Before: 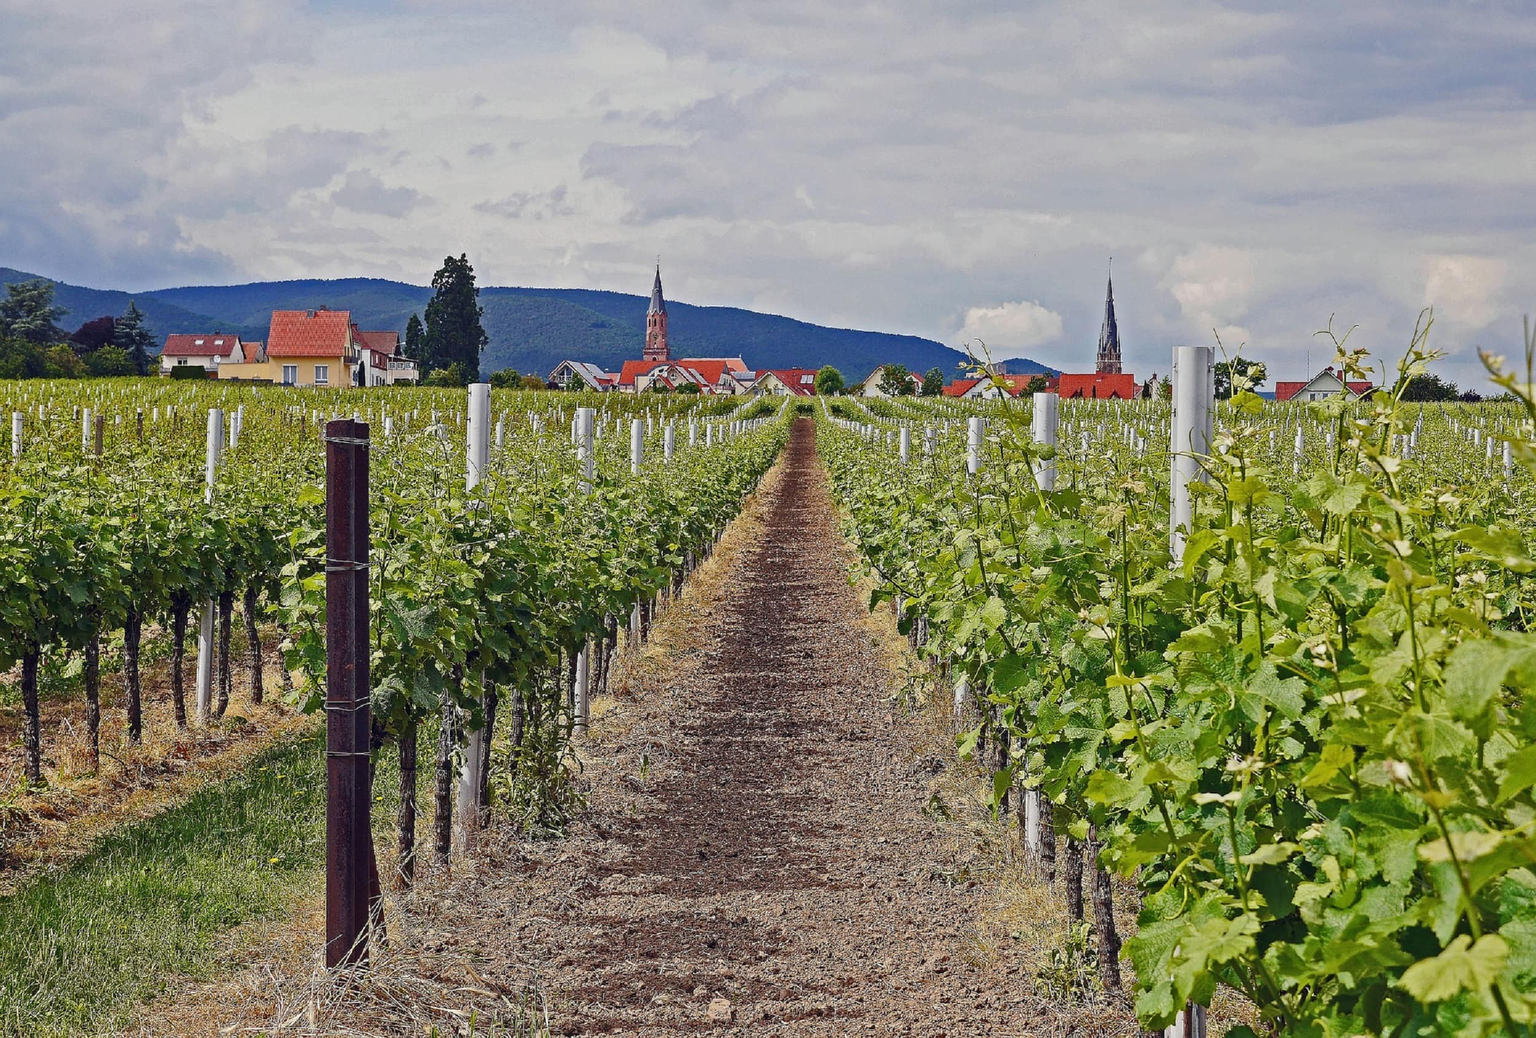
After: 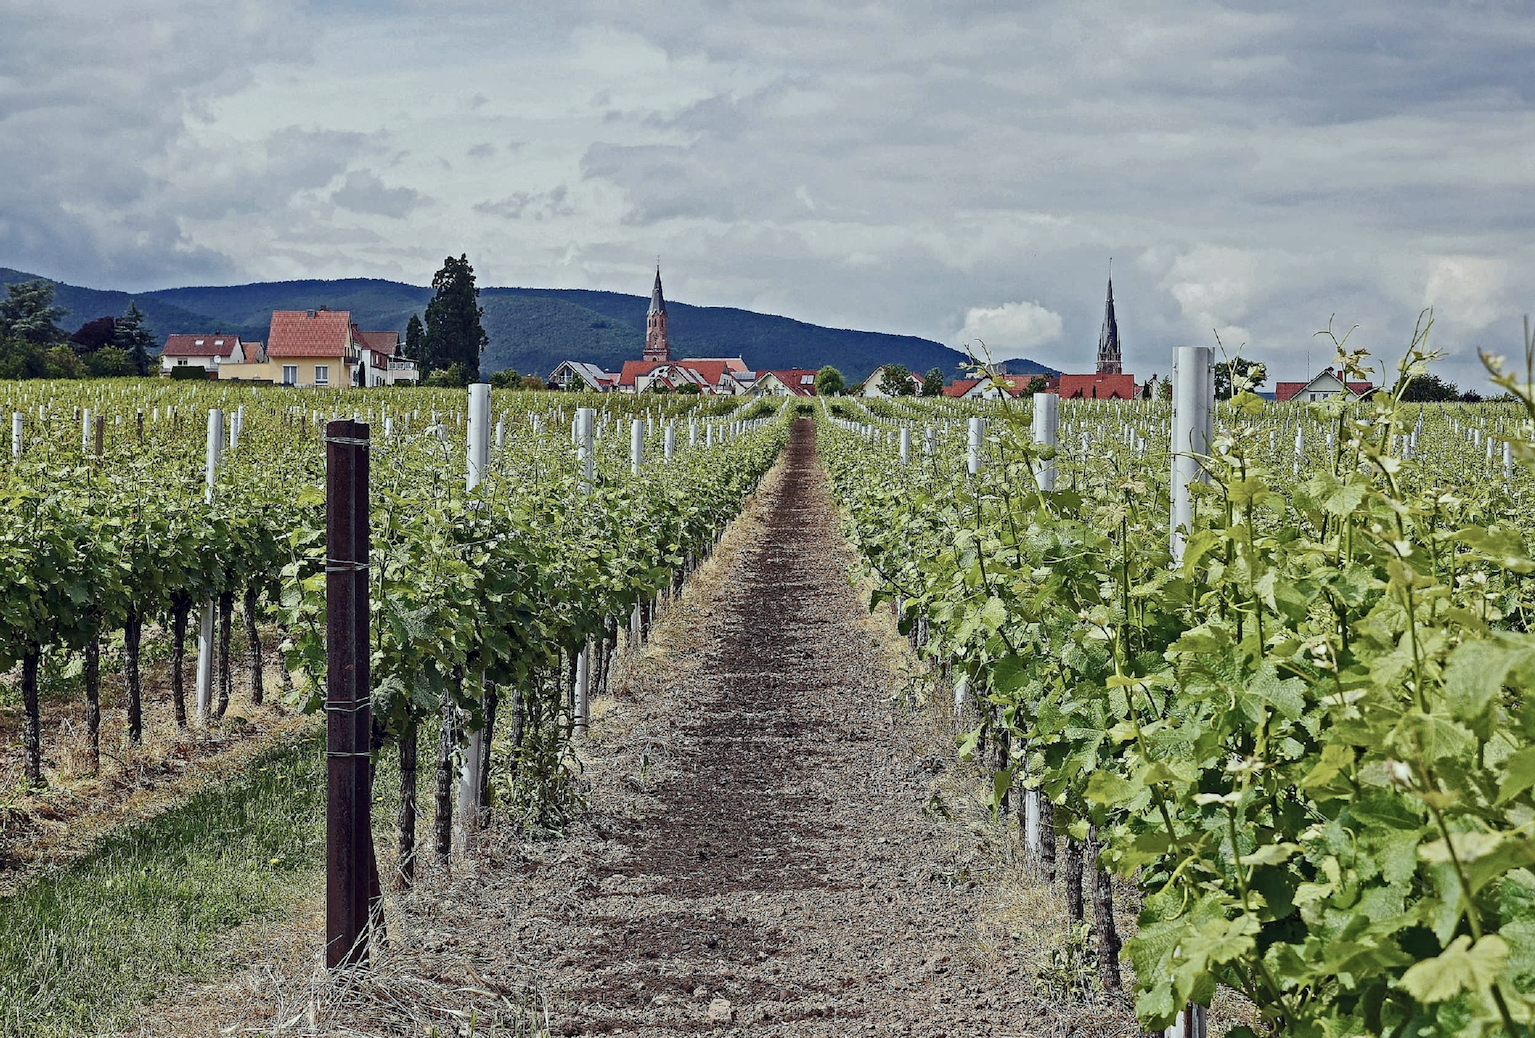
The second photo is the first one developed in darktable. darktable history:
contrast brightness saturation: contrast 0.097, saturation -0.358
color calibration: output R [0.994, 0.059, -0.119, 0], output G [-0.036, 1.09, -0.119, 0], output B [0.078, -0.108, 0.961, 0], illuminant Planckian (black body), adaptation linear Bradford (ICC v4), x 0.365, y 0.367, temperature 4409.09 K
local contrast: highlights 104%, shadows 100%, detail 120%, midtone range 0.2
